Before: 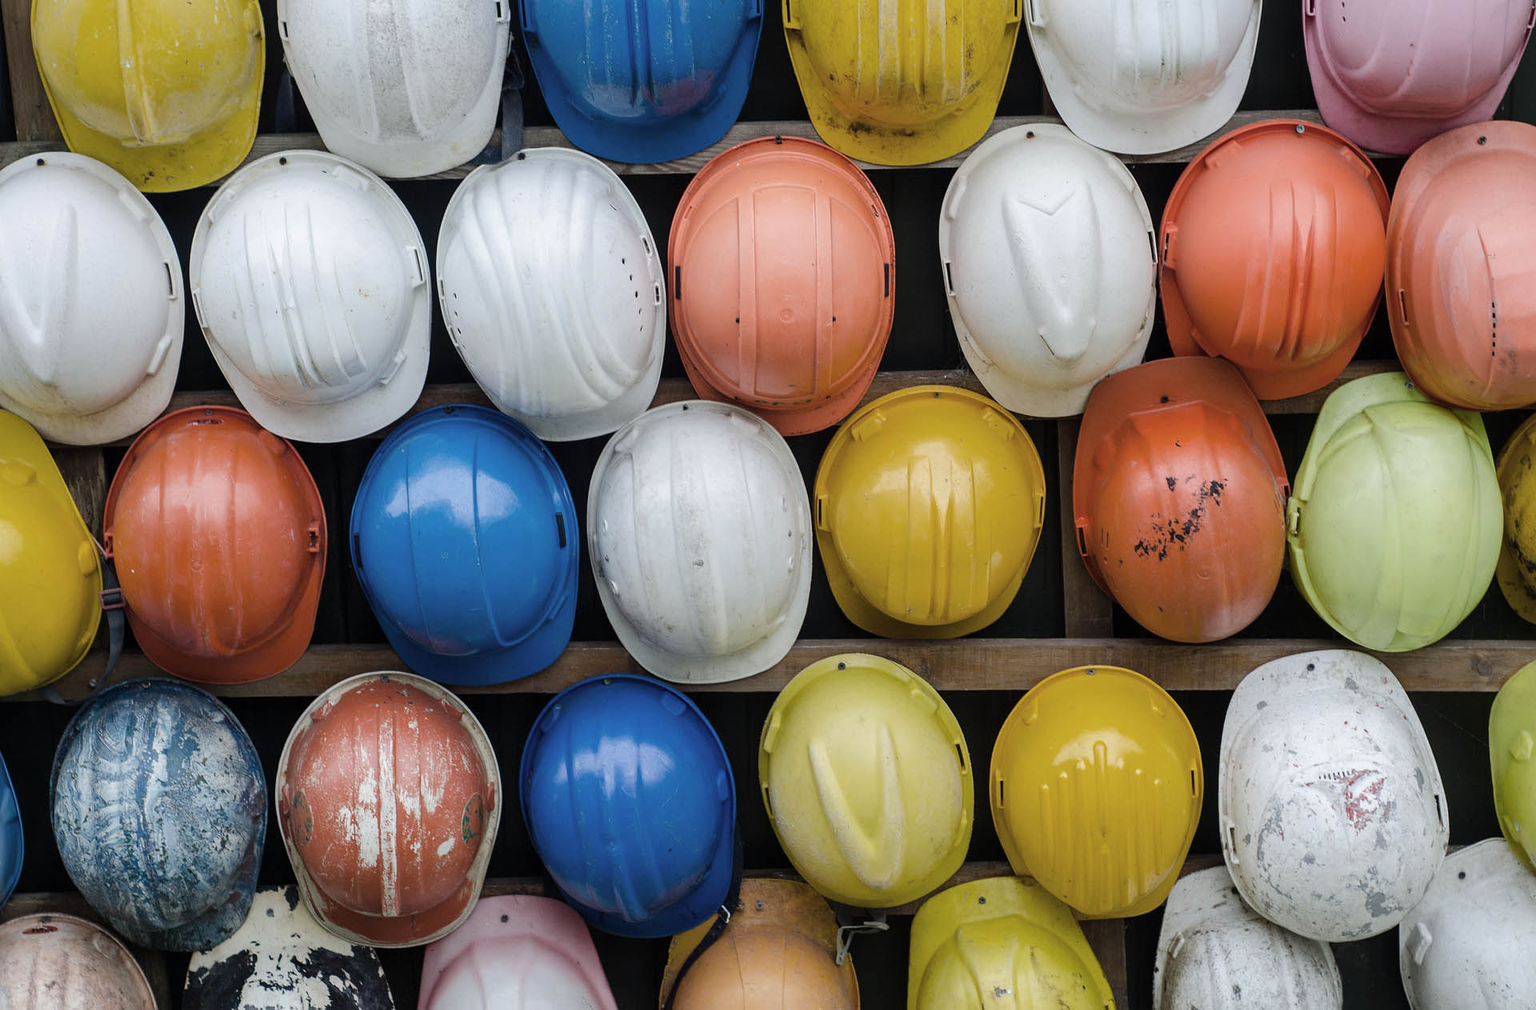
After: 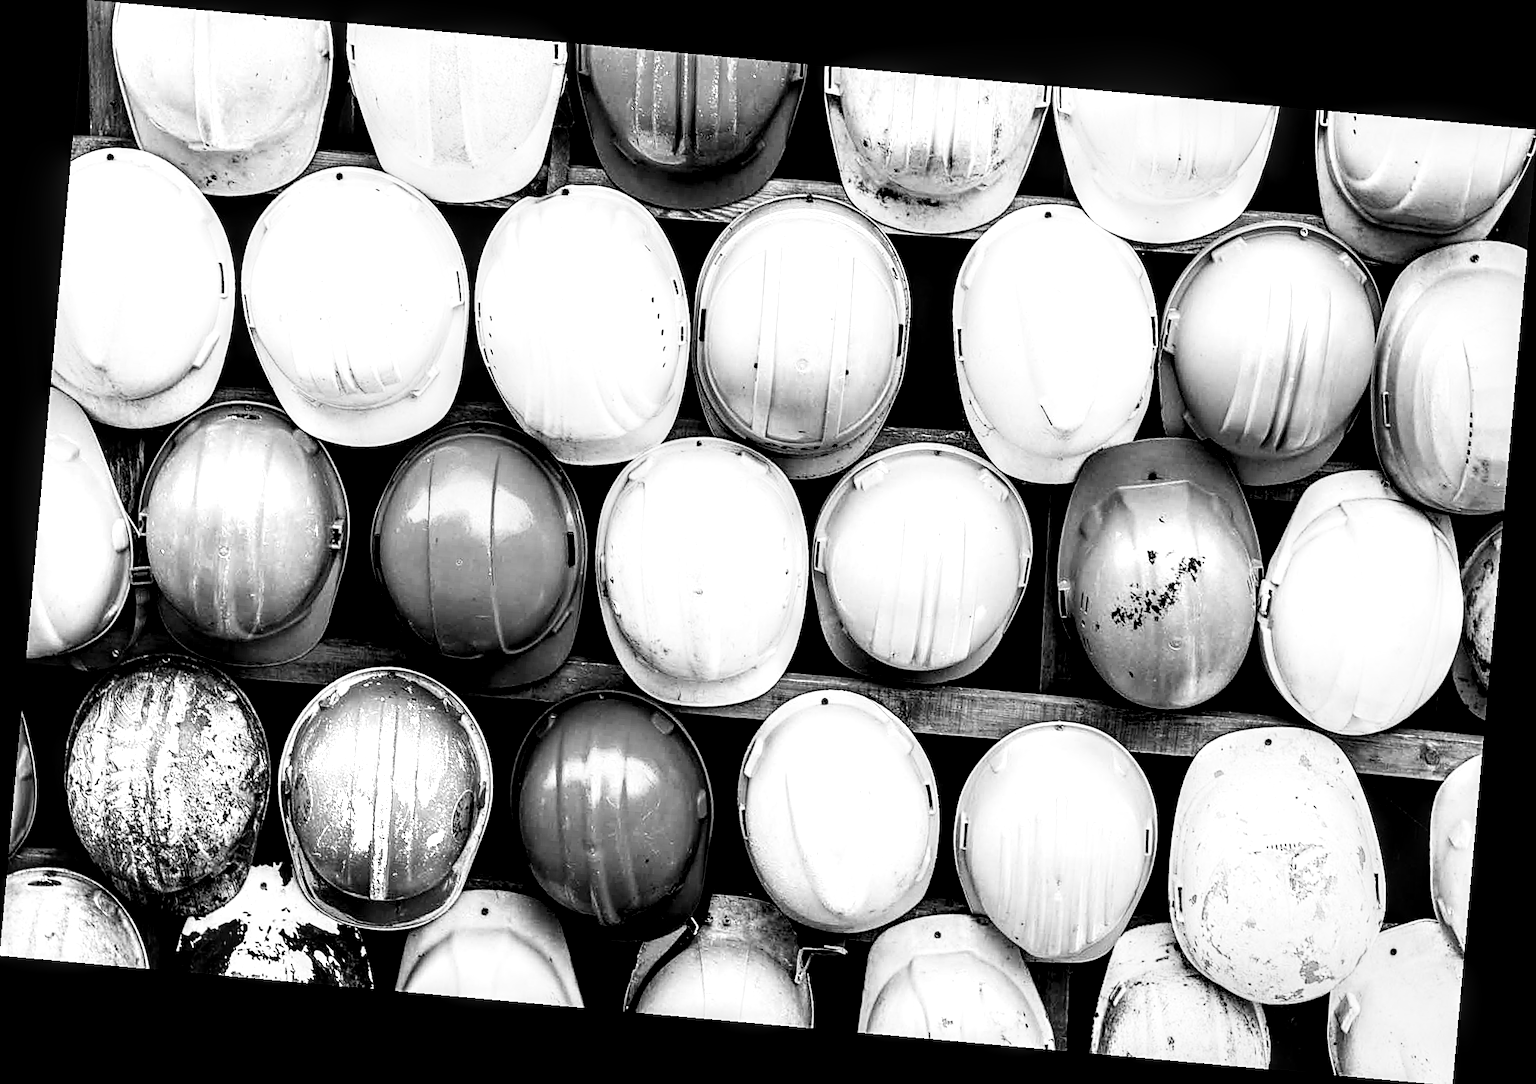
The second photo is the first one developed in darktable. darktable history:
sharpen: on, module defaults
exposure: black level correction 0.001, exposure 0.191 EV, compensate highlight preservation false
local contrast: highlights 80%, shadows 57%, detail 175%, midtone range 0.602
rgb curve: curves: ch0 [(0, 0) (0.21, 0.15) (0.24, 0.21) (0.5, 0.75) (0.75, 0.96) (0.89, 0.99) (1, 1)]; ch1 [(0, 0.02) (0.21, 0.13) (0.25, 0.2) (0.5, 0.67) (0.75, 0.9) (0.89, 0.97) (1, 1)]; ch2 [(0, 0.02) (0.21, 0.13) (0.25, 0.2) (0.5, 0.67) (0.75, 0.9) (0.89, 0.97) (1, 1)], compensate middle gray true
monochrome: a 30.25, b 92.03
rotate and perspective: rotation 5.12°, automatic cropping off
